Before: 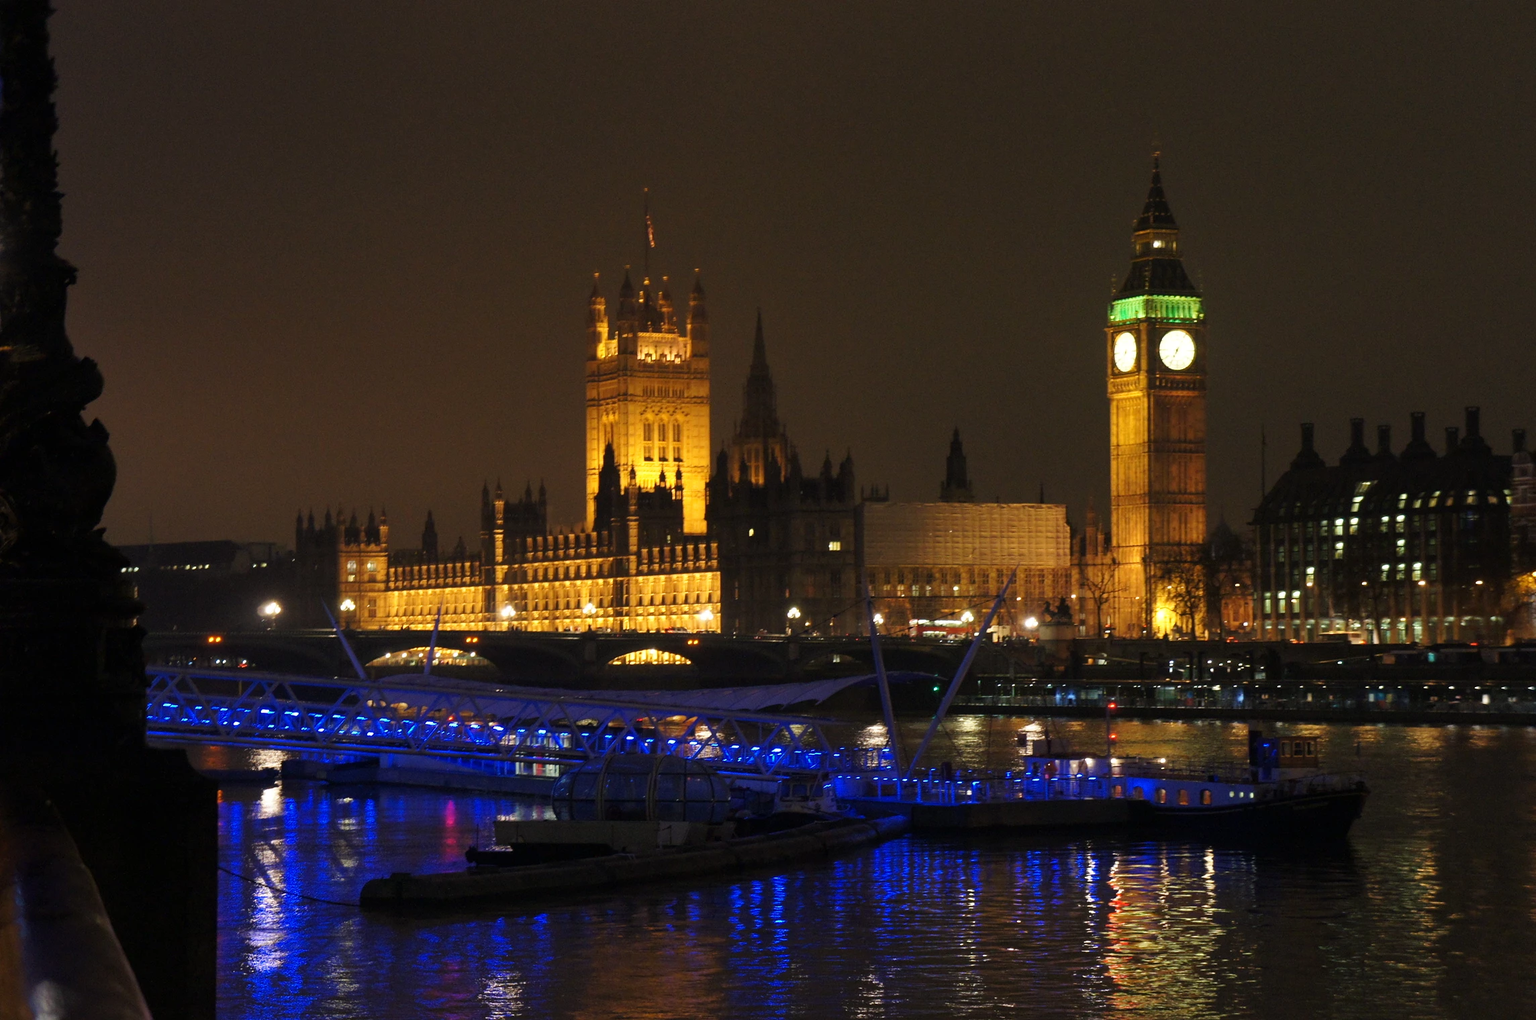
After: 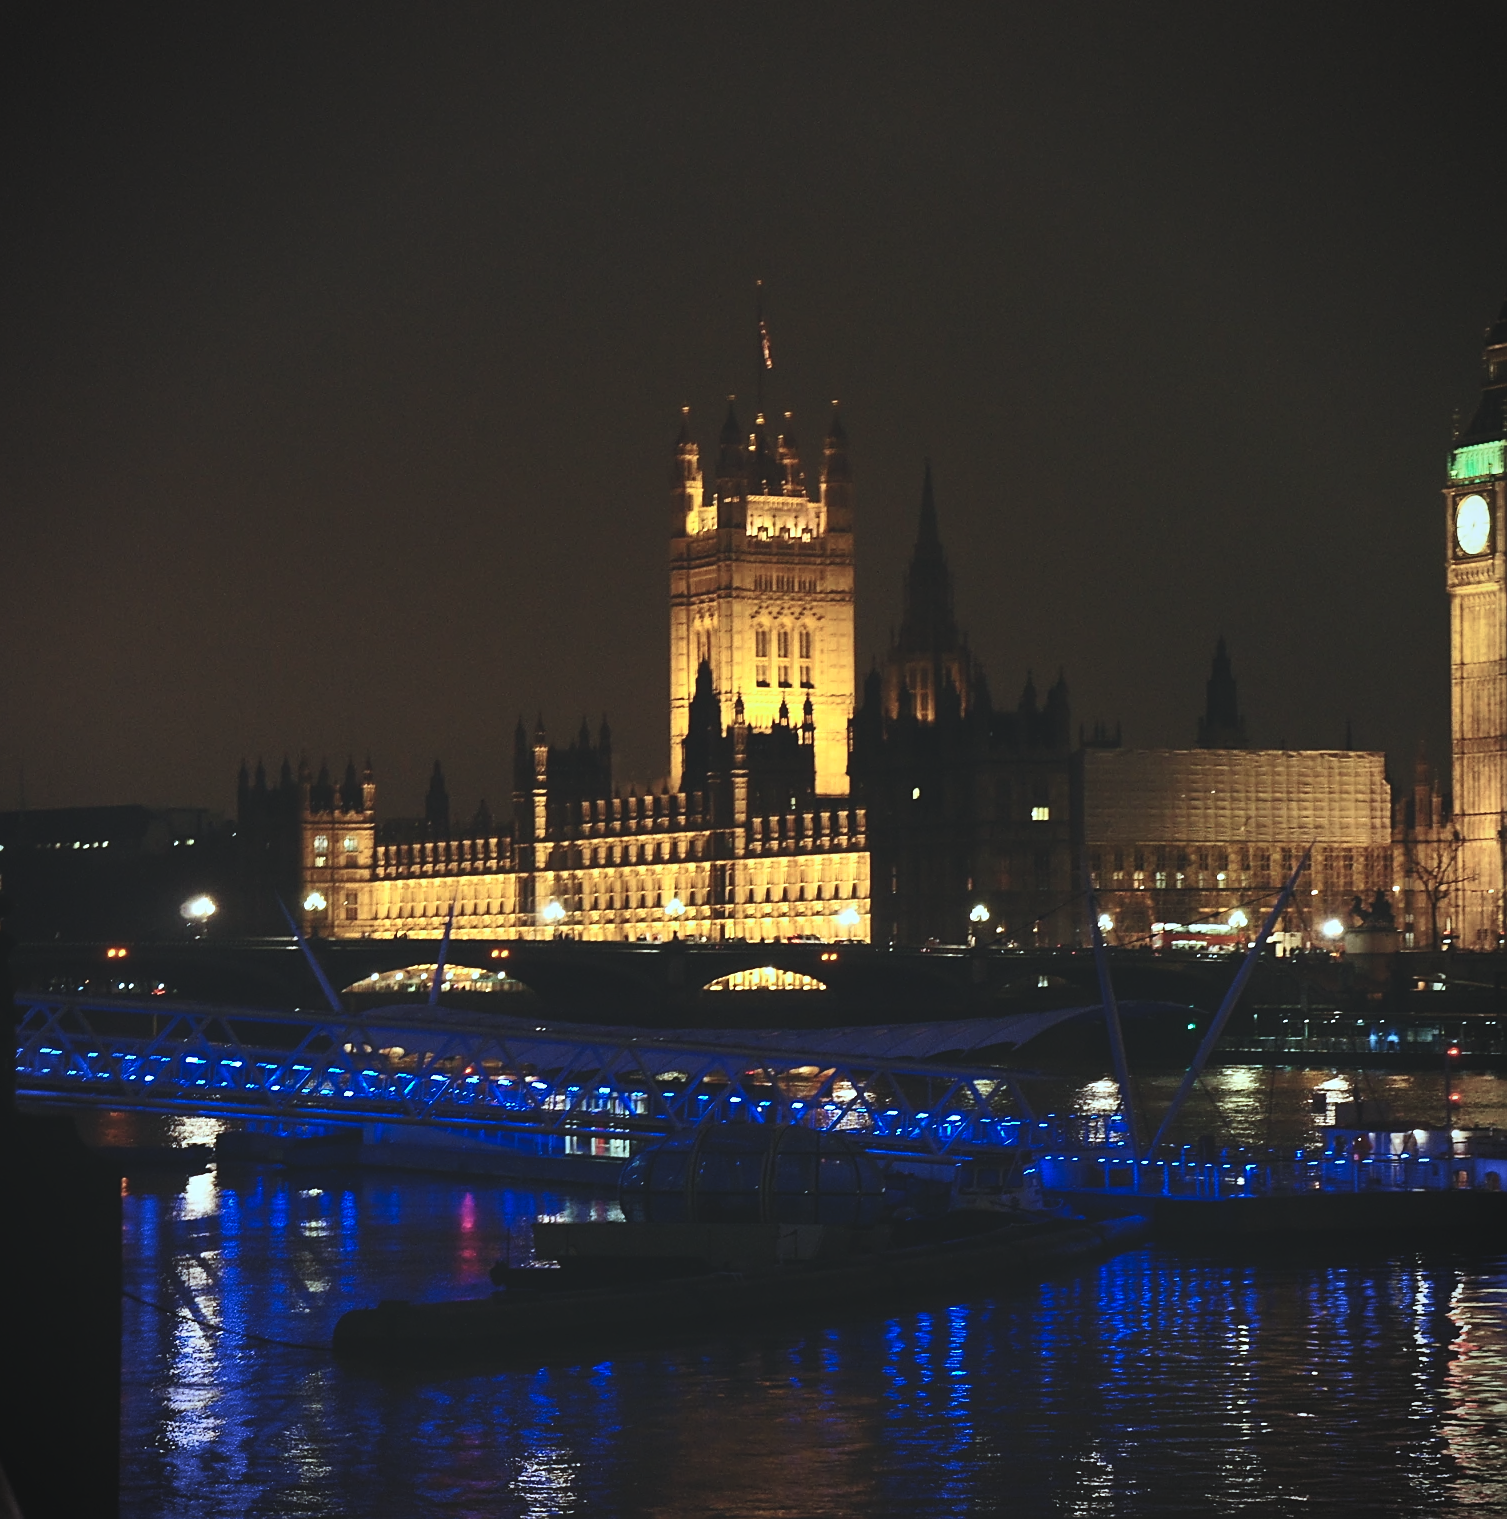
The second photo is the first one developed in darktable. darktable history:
vignetting: fall-off start 86.45%, automatic ratio true
contrast brightness saturation: contrast 0.293
color correction: highlights a* -10.32, highlights b* -10.08
sharpen: on, module defaults
exposure: black level correction -0.031, compensate highlight preservation false
crop and rotate: left 8.898%, right 25.214%
